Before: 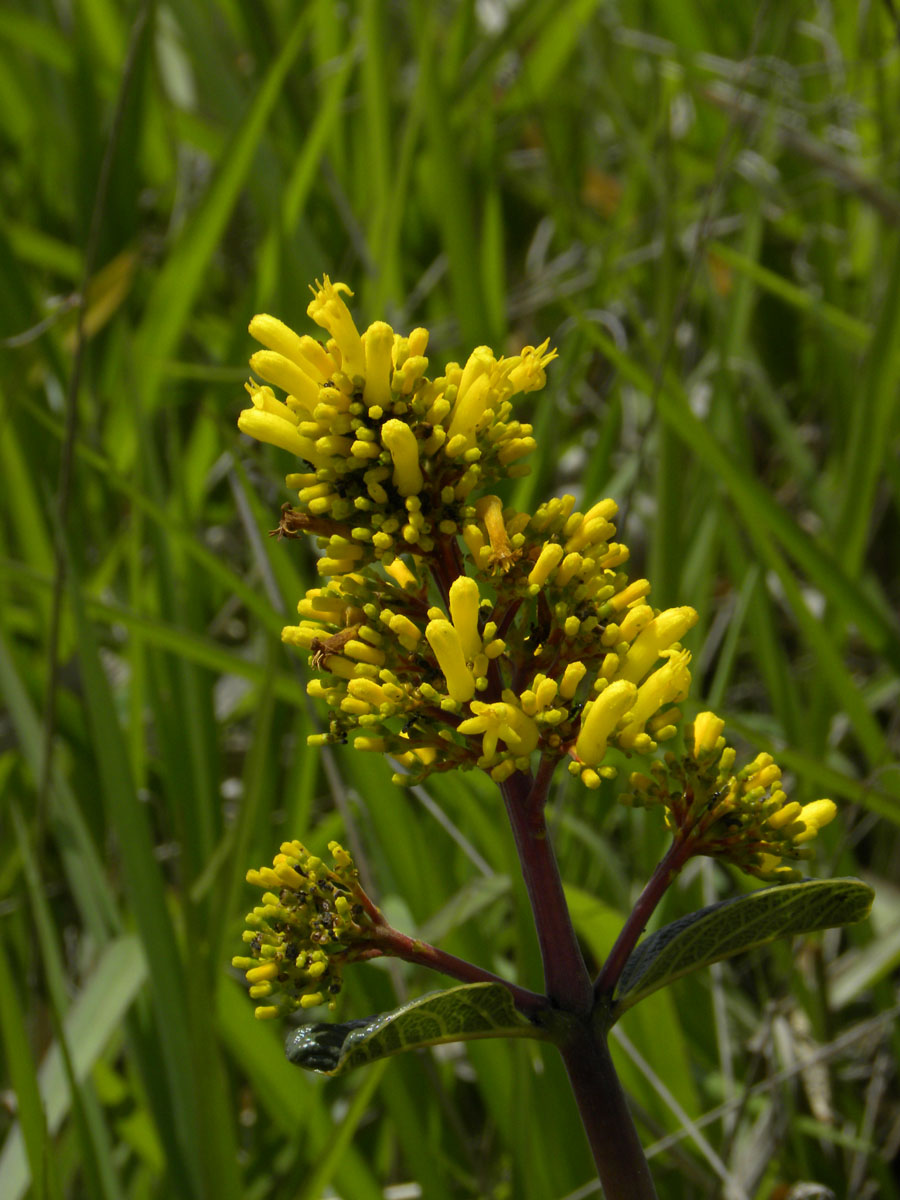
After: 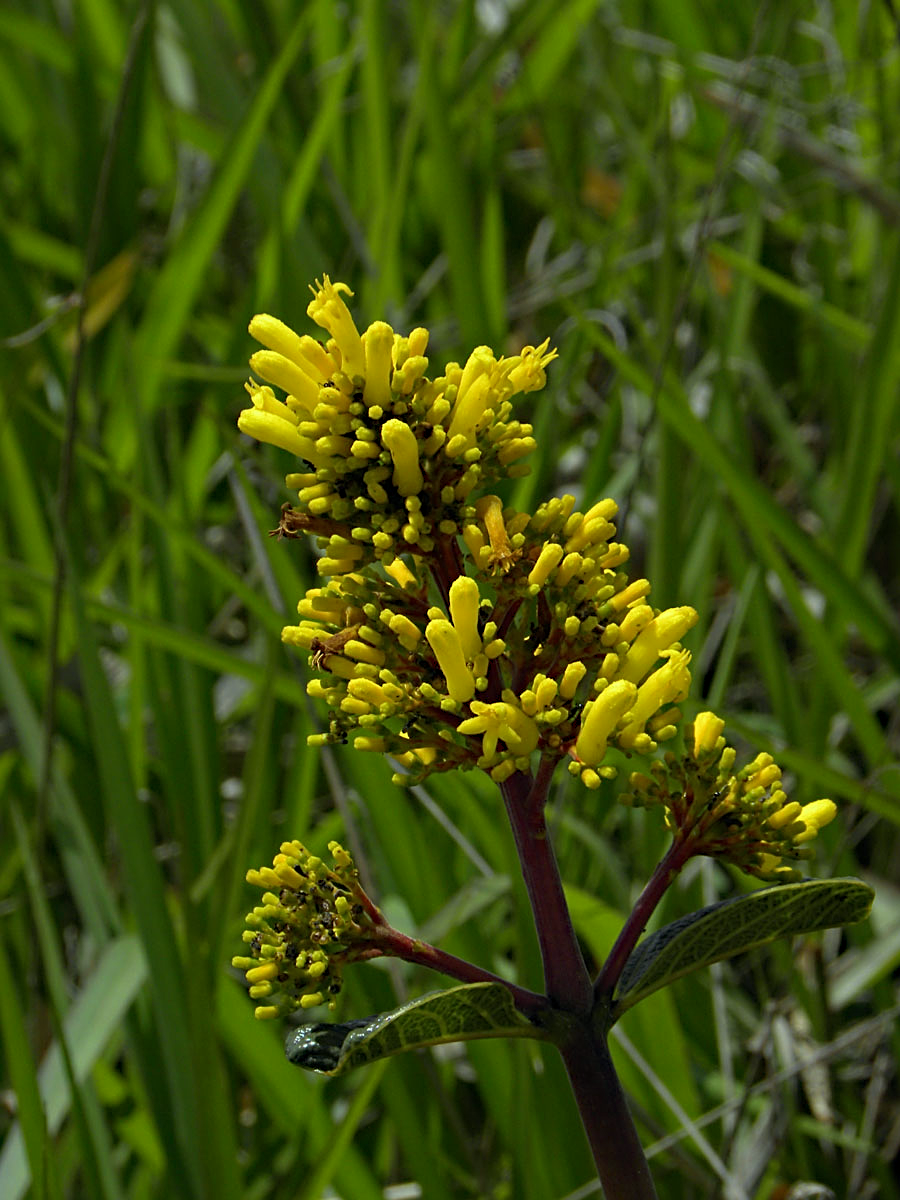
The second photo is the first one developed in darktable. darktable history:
haze removal: adaptive false
sharpen: on, module defaults
color correction: highlights a* -6.39, highlights b* 0.749
